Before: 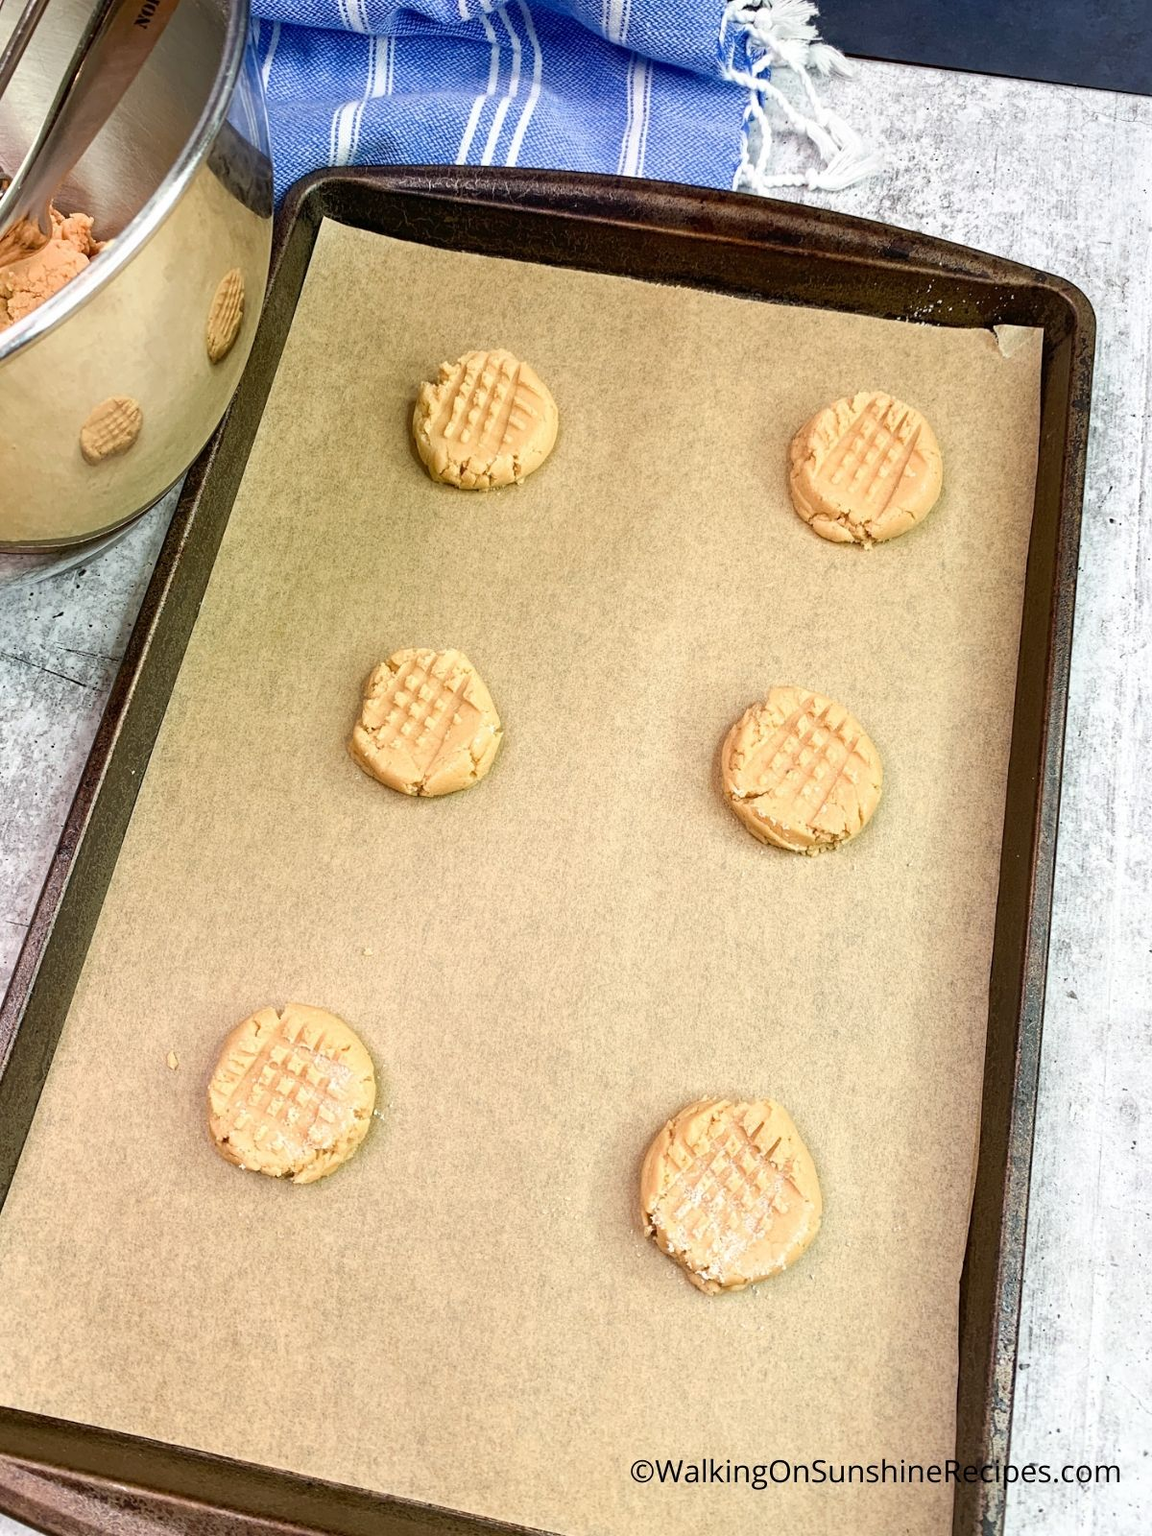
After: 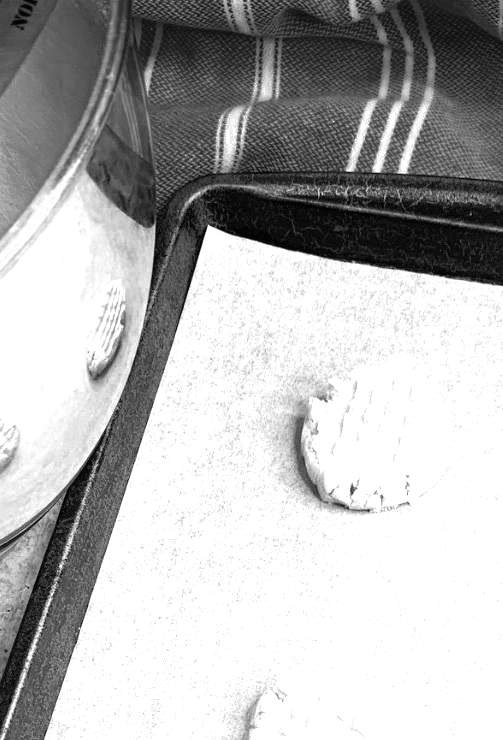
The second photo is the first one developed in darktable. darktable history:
color zones: curves: ch0 [(0, 0.554) (0.146, 0.662) (0.293, 0.86) (0.503, 0.774) (0.637, 0.106) (0.74, 0.072) (0.866, 0.488) (0.998, 0.569)]; ch1 [(0, 0) (0.143, 0) (0.286, 0) (0.429, 0) (0.571, 0) (0.714, 0) (0.857, 0)]
crop and rotate: left 10.817%, top 0.062%, right 47.194%, bottom 53.626%
